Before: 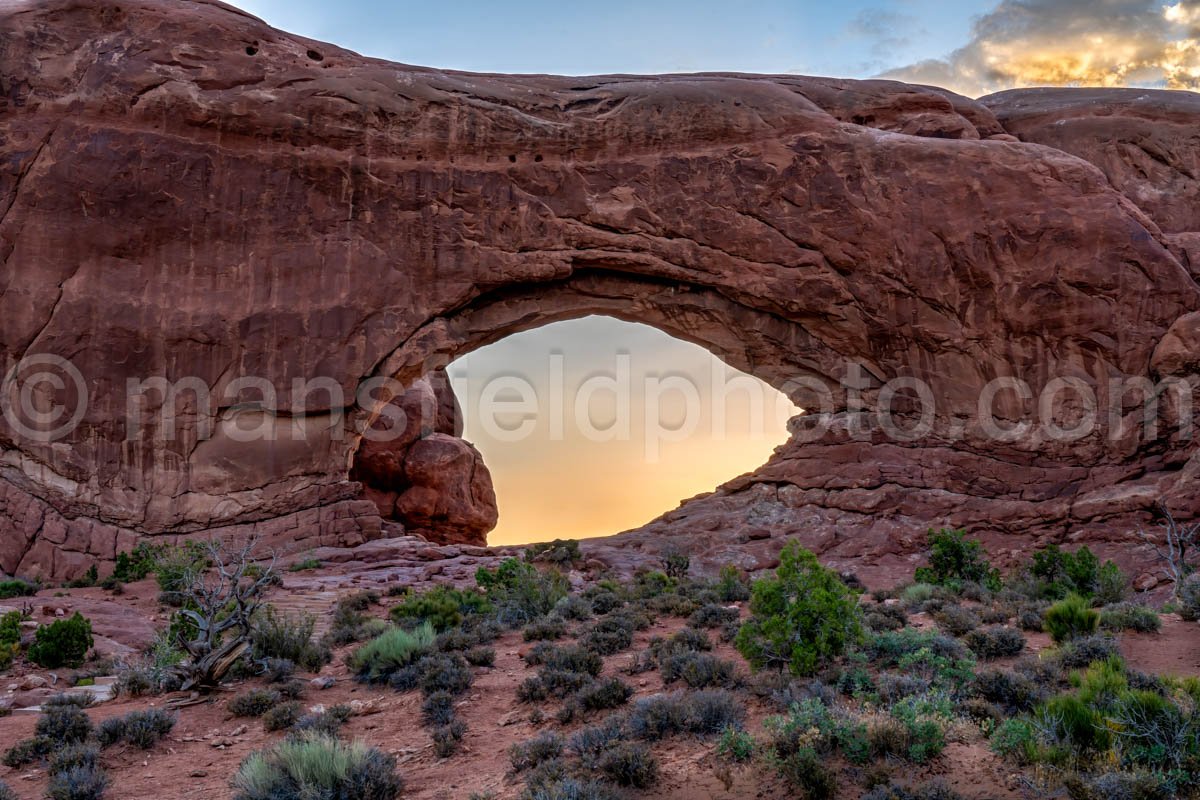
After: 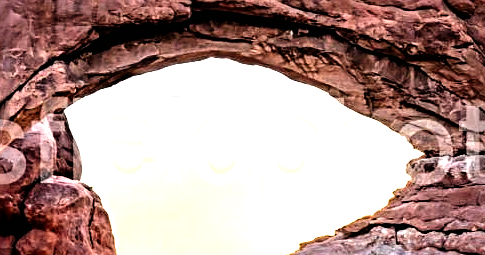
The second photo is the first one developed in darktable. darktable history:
crop: left 31.751%, top 32.172%, right 27.8%, bottom 35.83%
filmic rgb: black relative exposure -5 EV, hardness 2.88, contrast 1.3
sharpen: radius 4
exposure: exposure 1 EV, compensate highlight preservation false
levels: levels [0, 0.394, 0.787]
